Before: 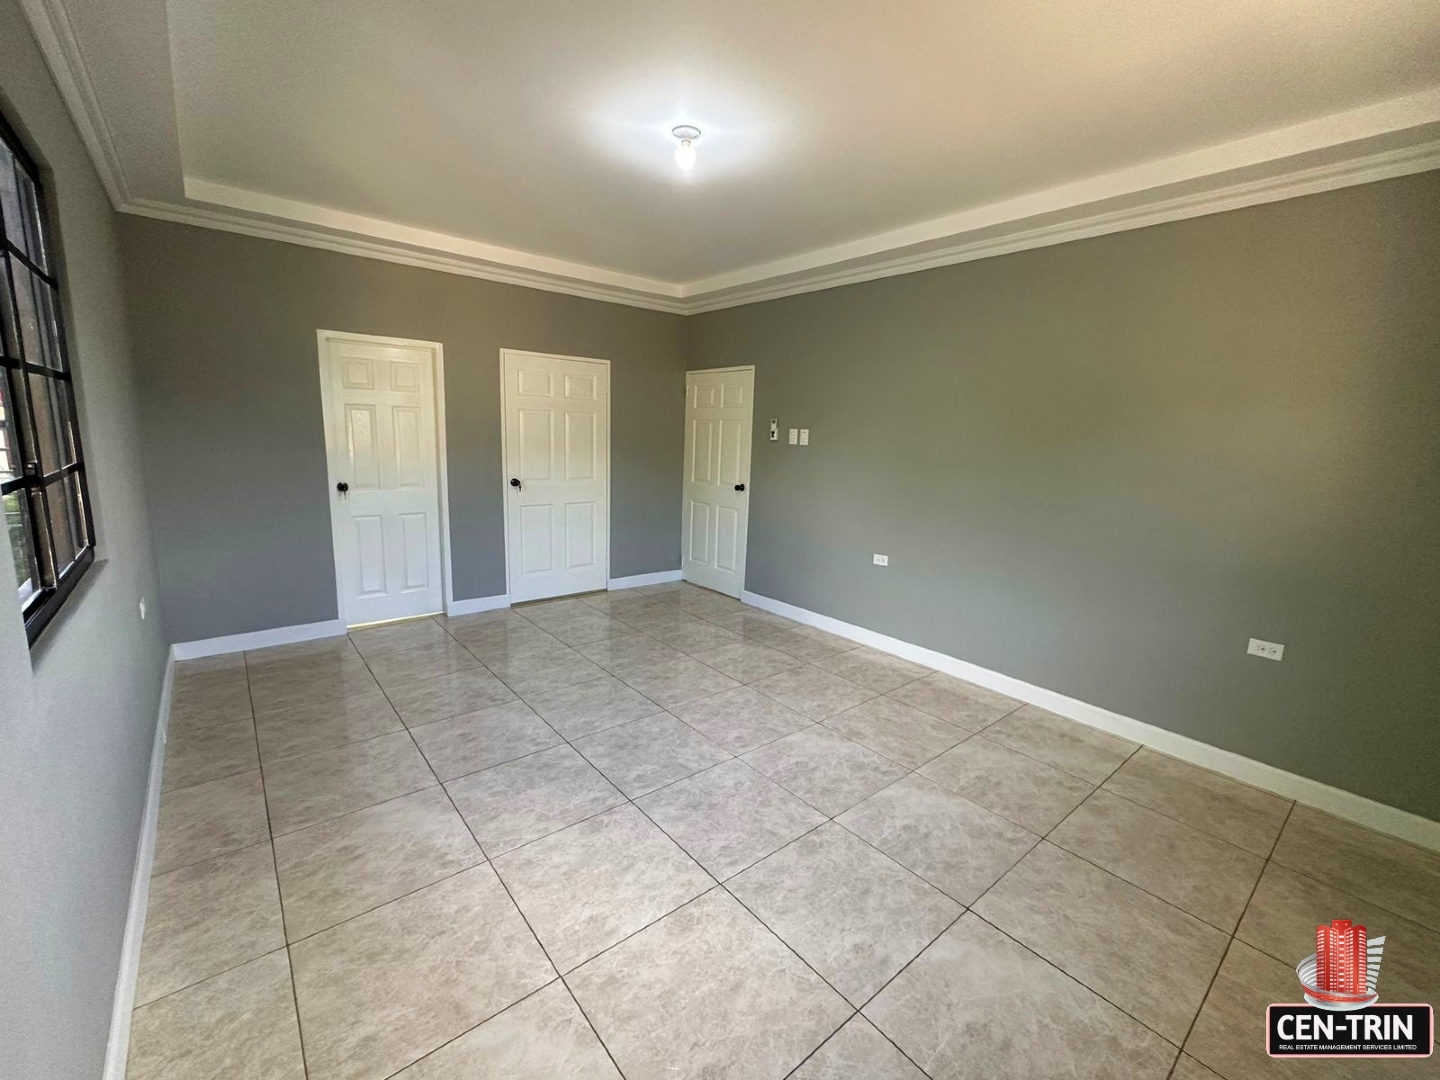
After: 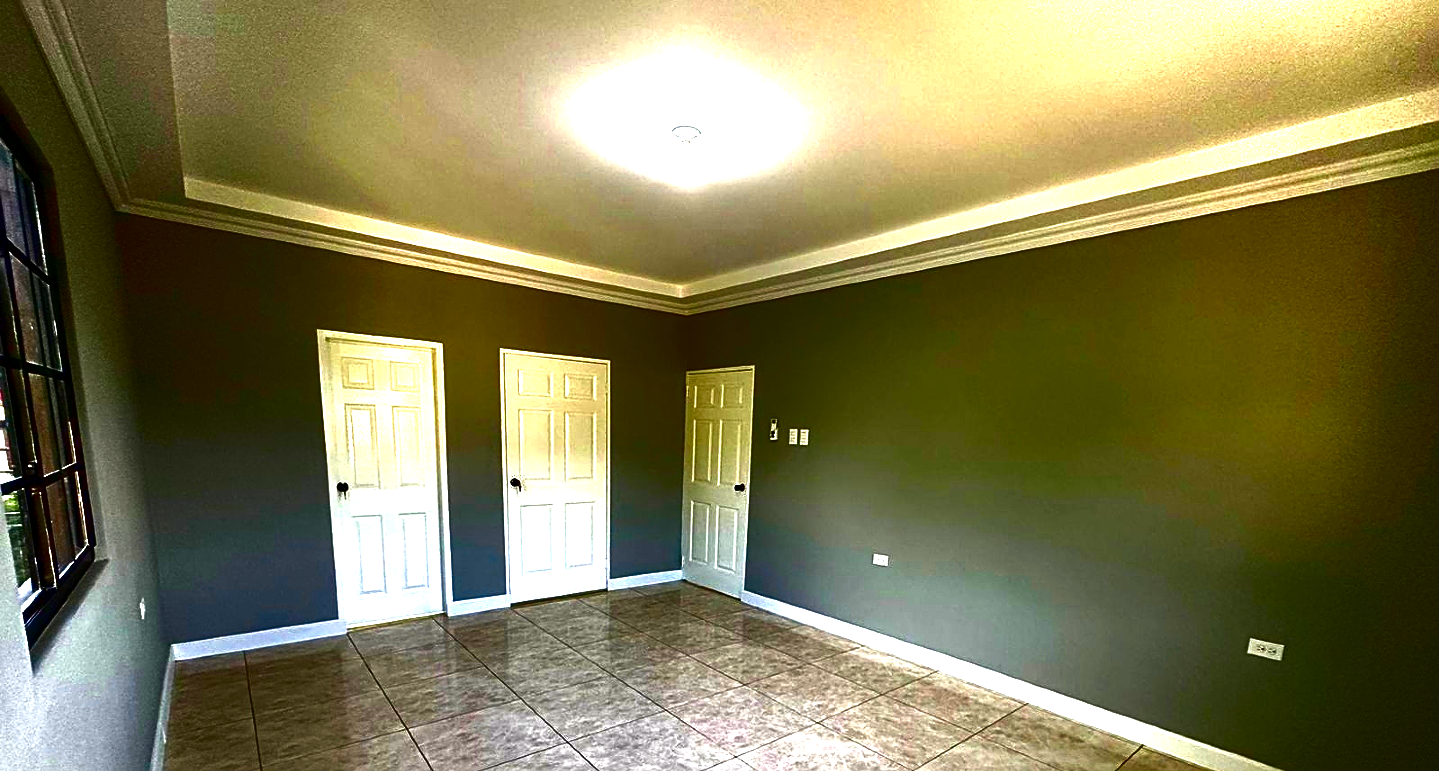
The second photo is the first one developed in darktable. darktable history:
exposure: black level correction 0, exposure 1 EV, compensate highlight preservation false
crop: bottom 28.576%
contrast brightness saturation: brightness -1, saturation 1
sharpen: on, module defaults
